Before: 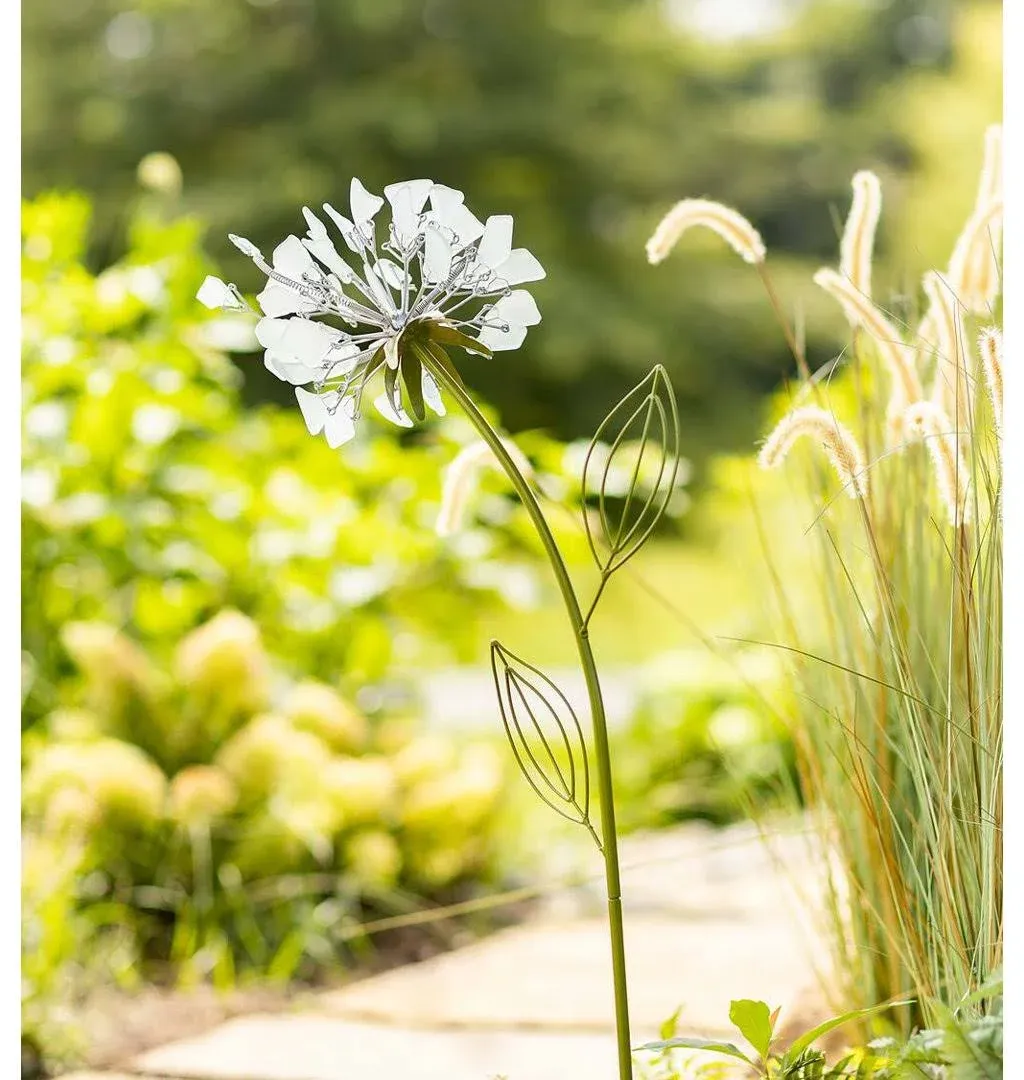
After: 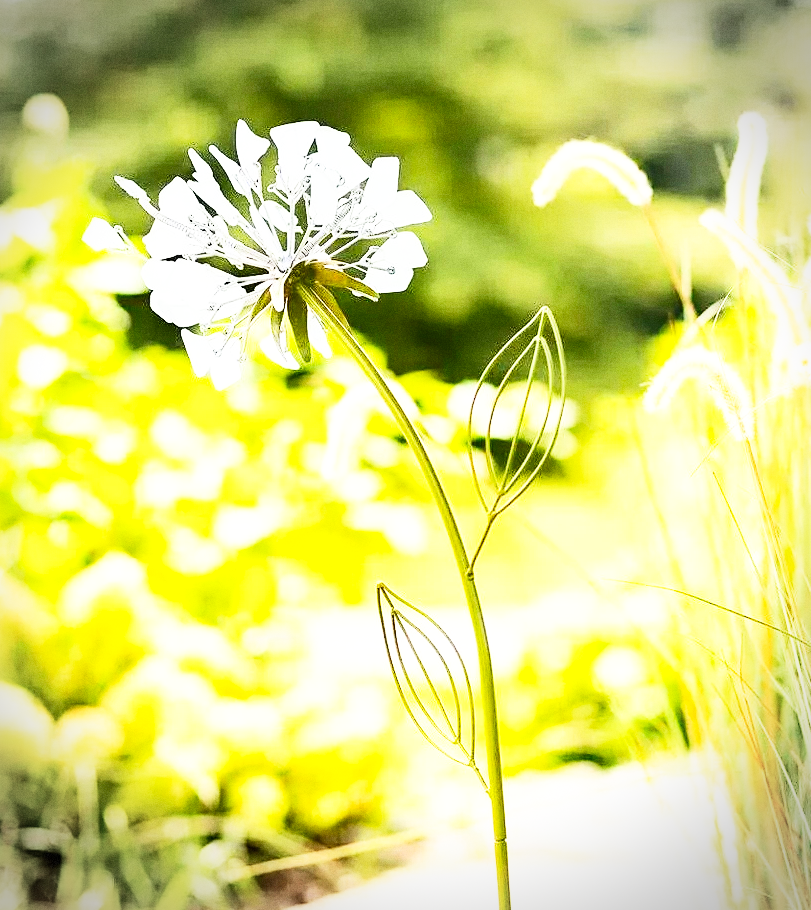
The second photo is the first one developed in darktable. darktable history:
vignetting: dithering 8-bit output, unbound false
base curve: curves: ch0 [(0, 0) (0.007, 0.004) (0.027, 0.03) (0.046, 0.07) (0.207, 0.54) (0.442, 0.872) (0.673, 0.972) (1, 1)], preserve colors none
haze removal: compatibility mode true, adaptive false
grain: coarseness 0.09 ISO
crop: left 11.225%, top 5.381%, right 9.565%, bottom 10.314%
contrast brightness saturation: contrast 0.24, brightness 0.09
